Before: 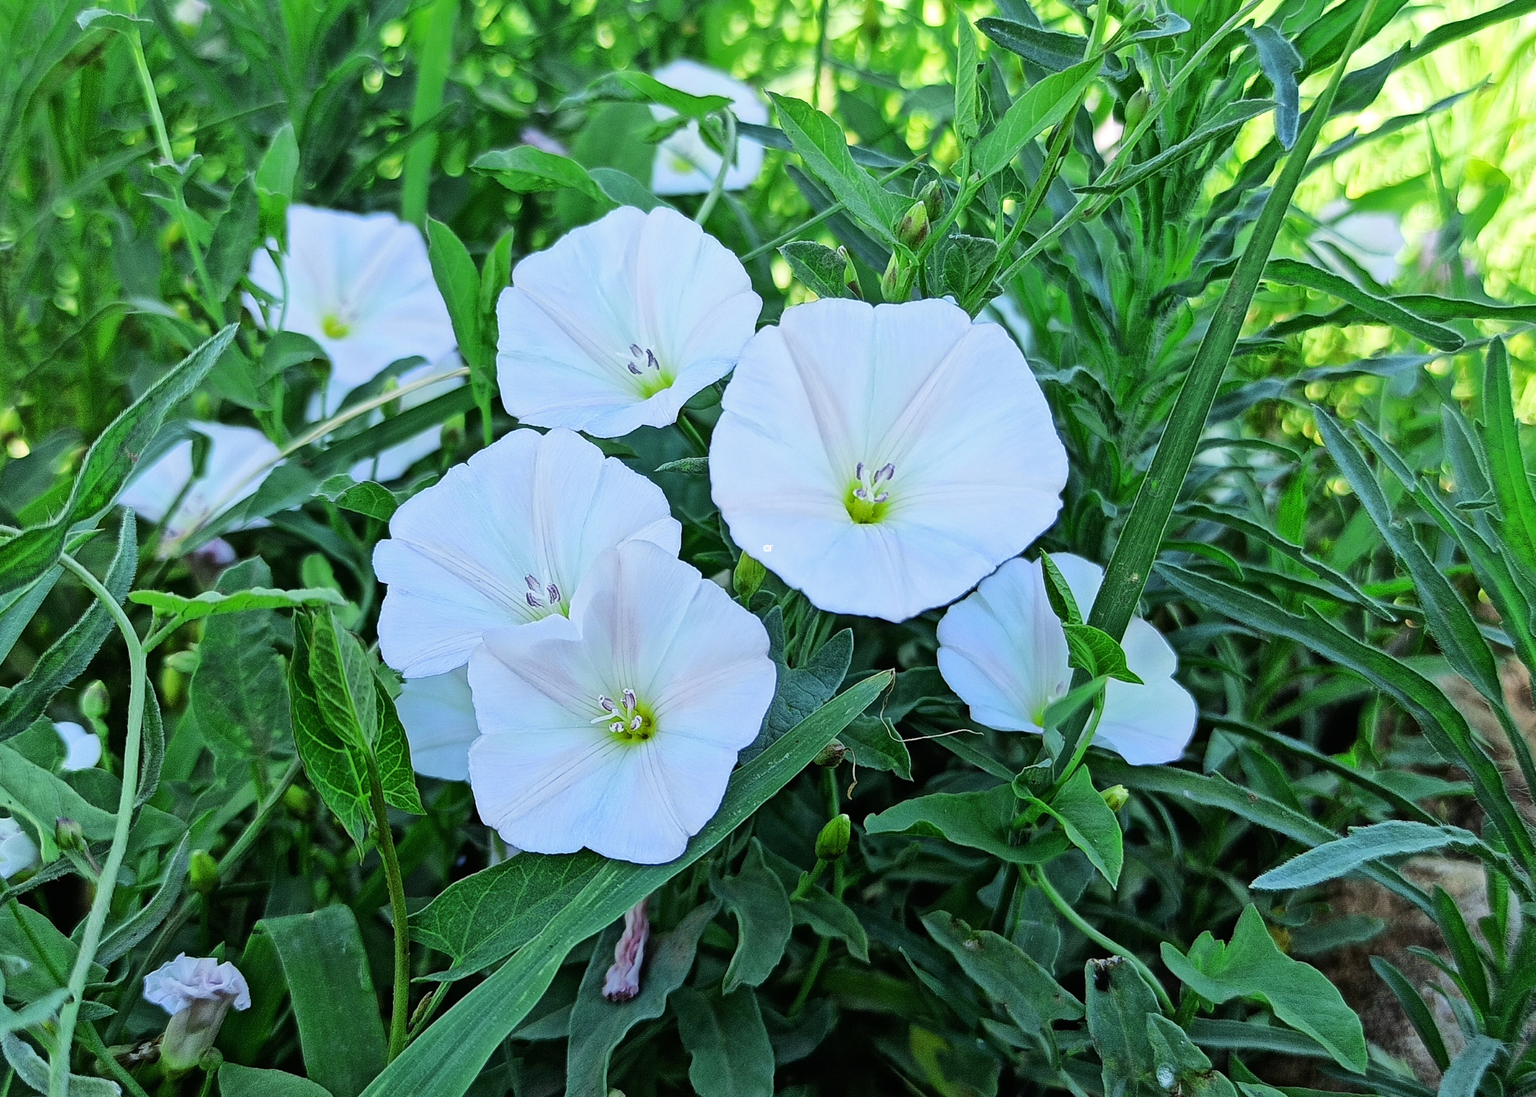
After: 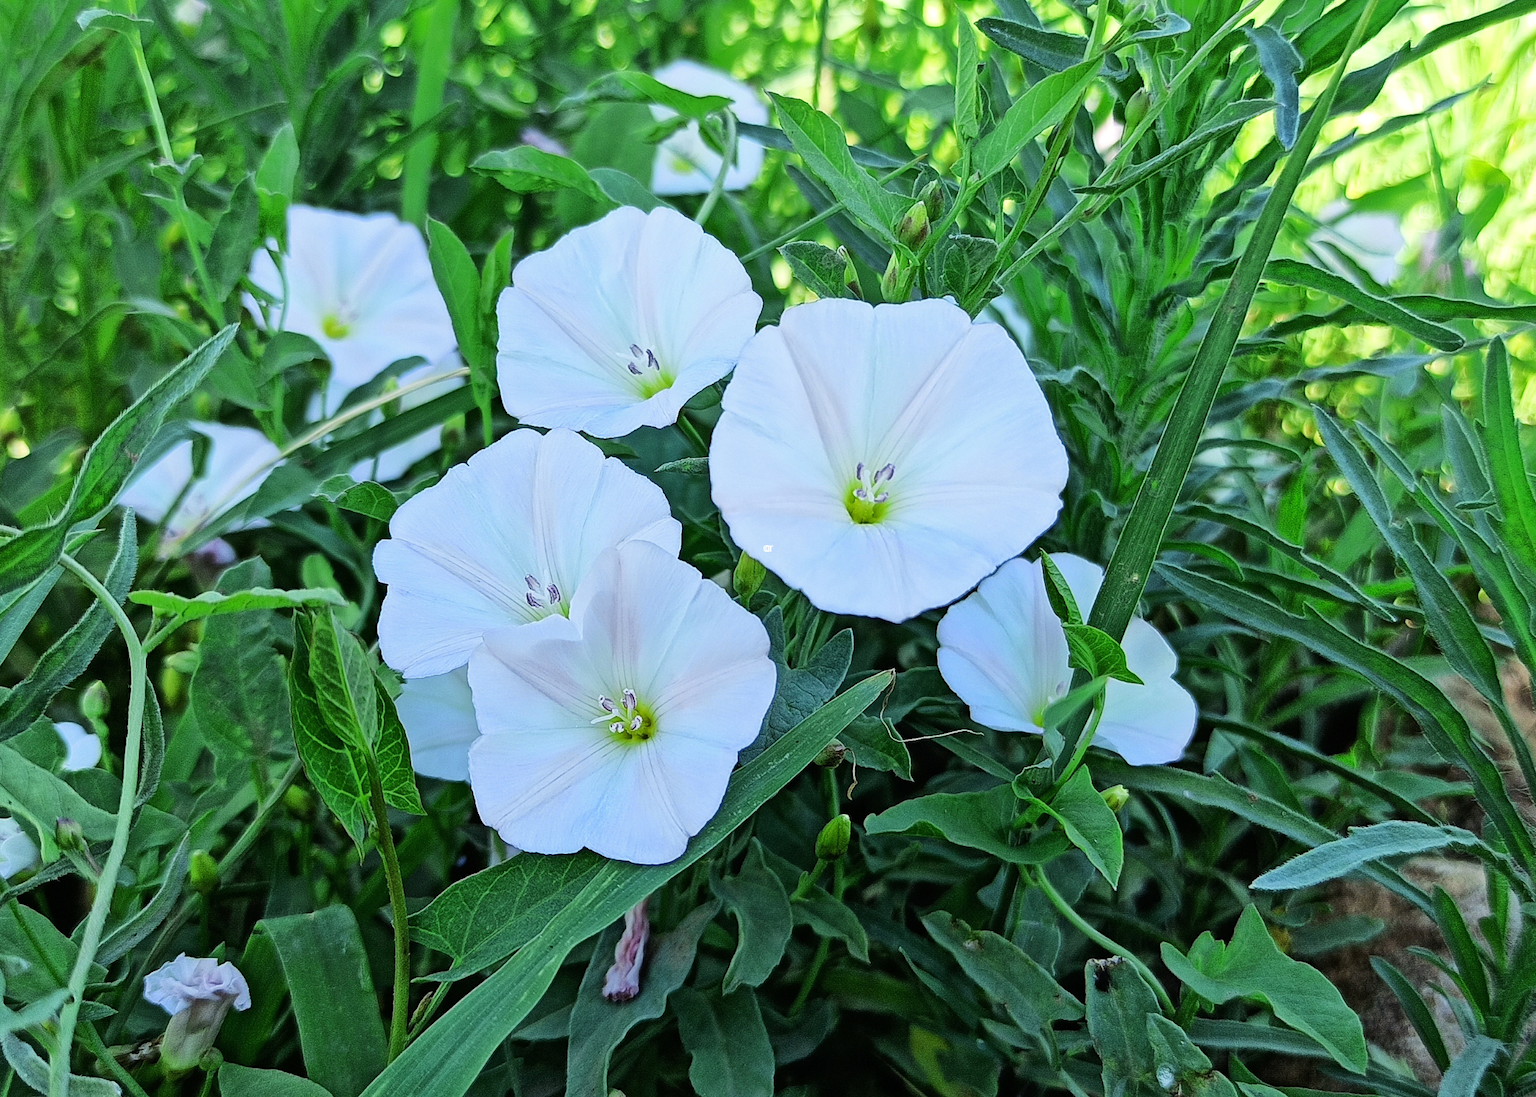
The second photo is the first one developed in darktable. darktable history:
exposure: exposure 0.014 EV, compensate exposure bias true, compensate highlight preservation false
